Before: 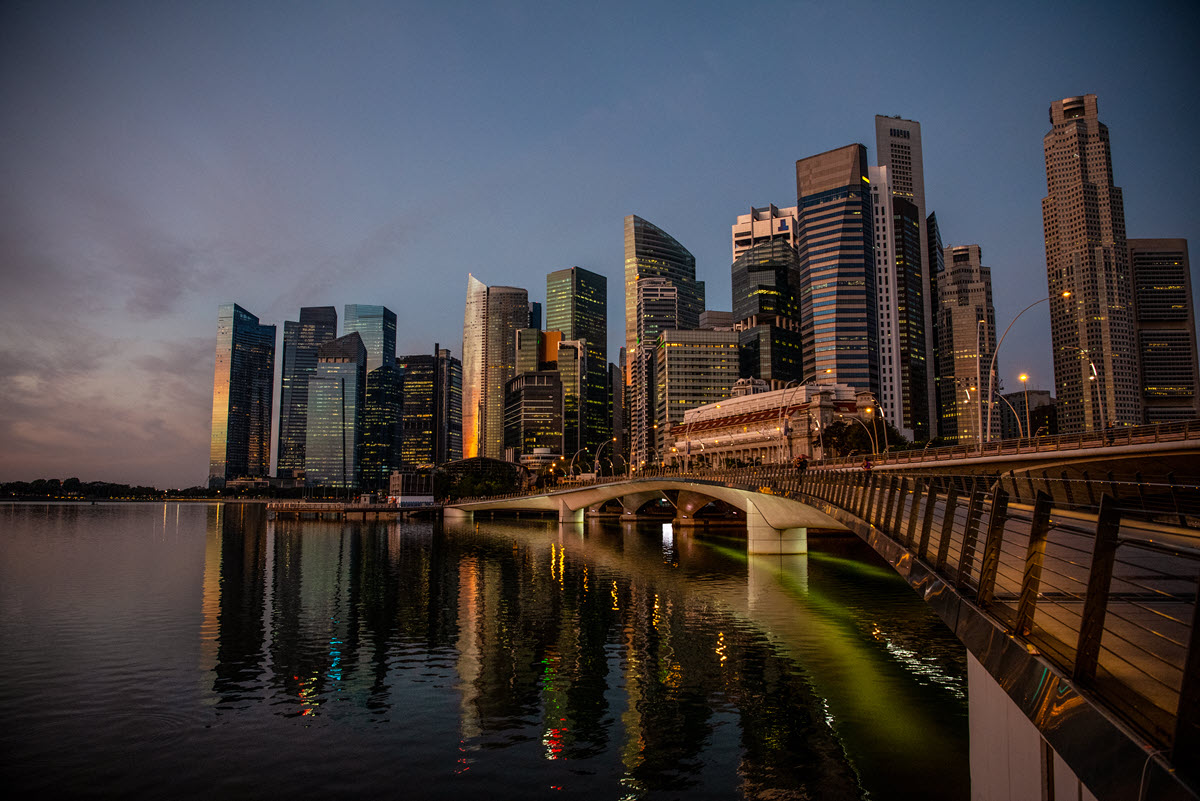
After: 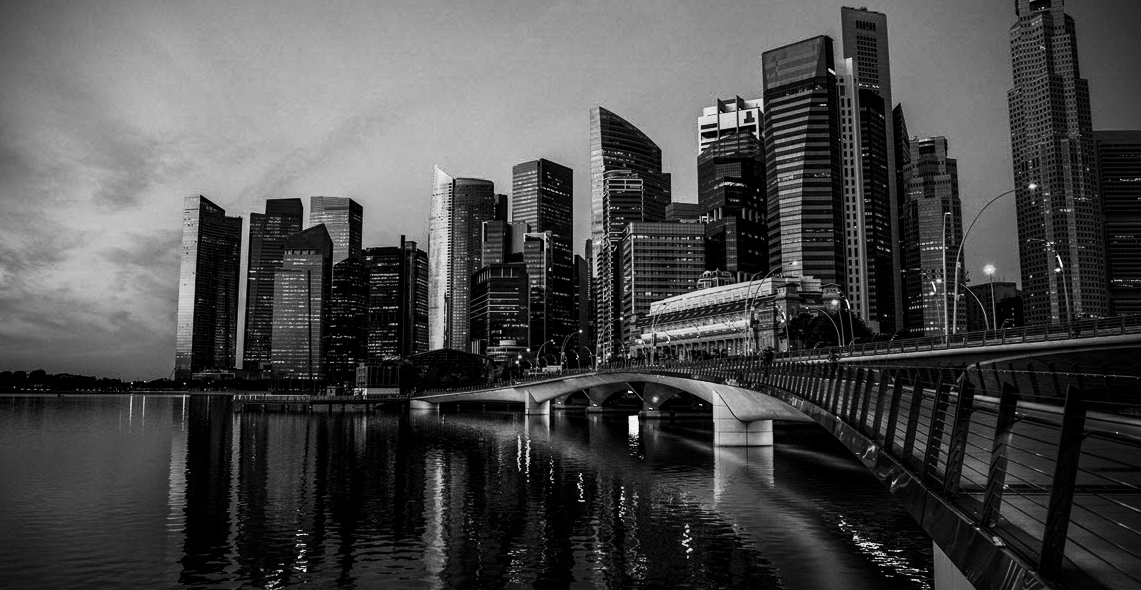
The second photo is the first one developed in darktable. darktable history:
contrast brightness saturation: contrast 0.375, brightness 0.105
color zones: curves: ch0 [(0, 0.613) (0.01, 0.613) (0.245, 0.448) (0.498, 0.529) (0.642, 0.665) (0.879, 0.777) (0.99, 0.613)]; ch1 [(0, 0) (0.143, 0) (0.286, 0) (0.429, 0) (0.571, 0) (0.714, 0) (0.857, 0)]
crop and rotate: left 2.913%, top 13.506%, right 1.932%, bottom 12.807%
local contrast: highlights 63%, shadows 113%, detail 107%, midtone range 0.531
